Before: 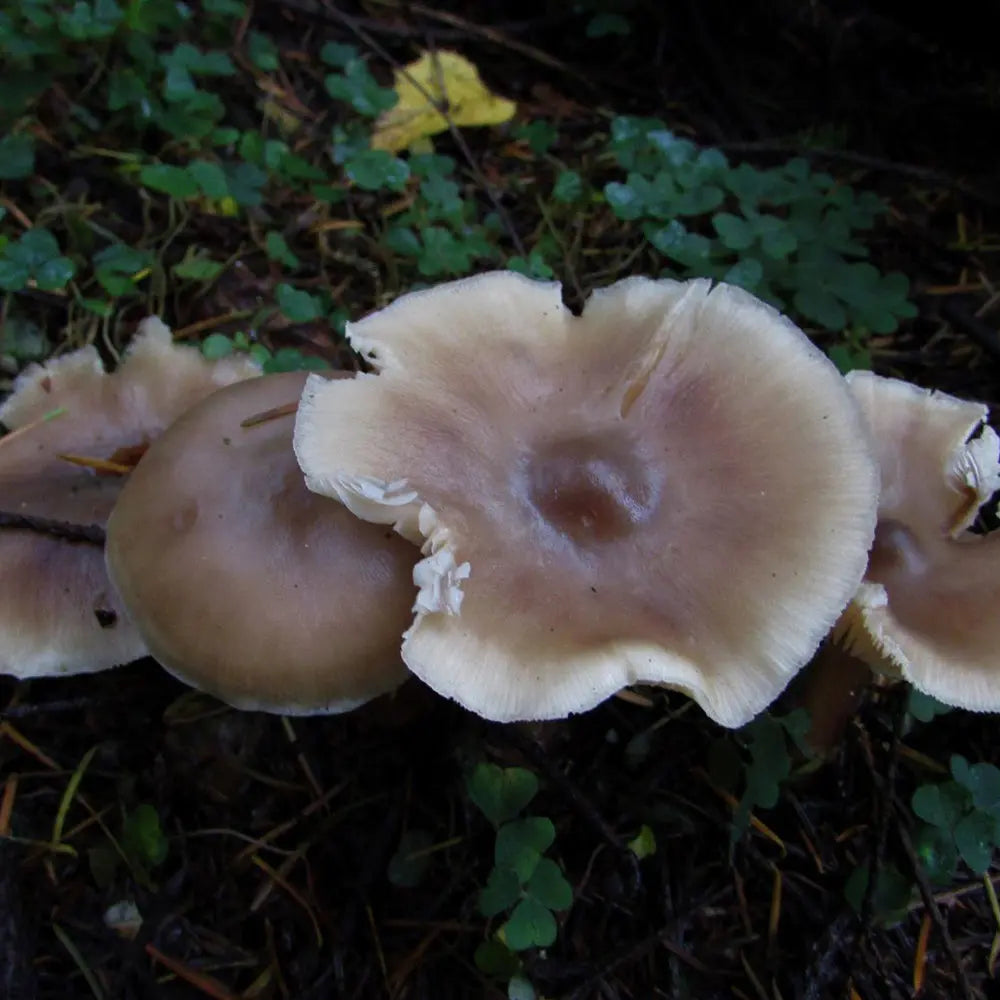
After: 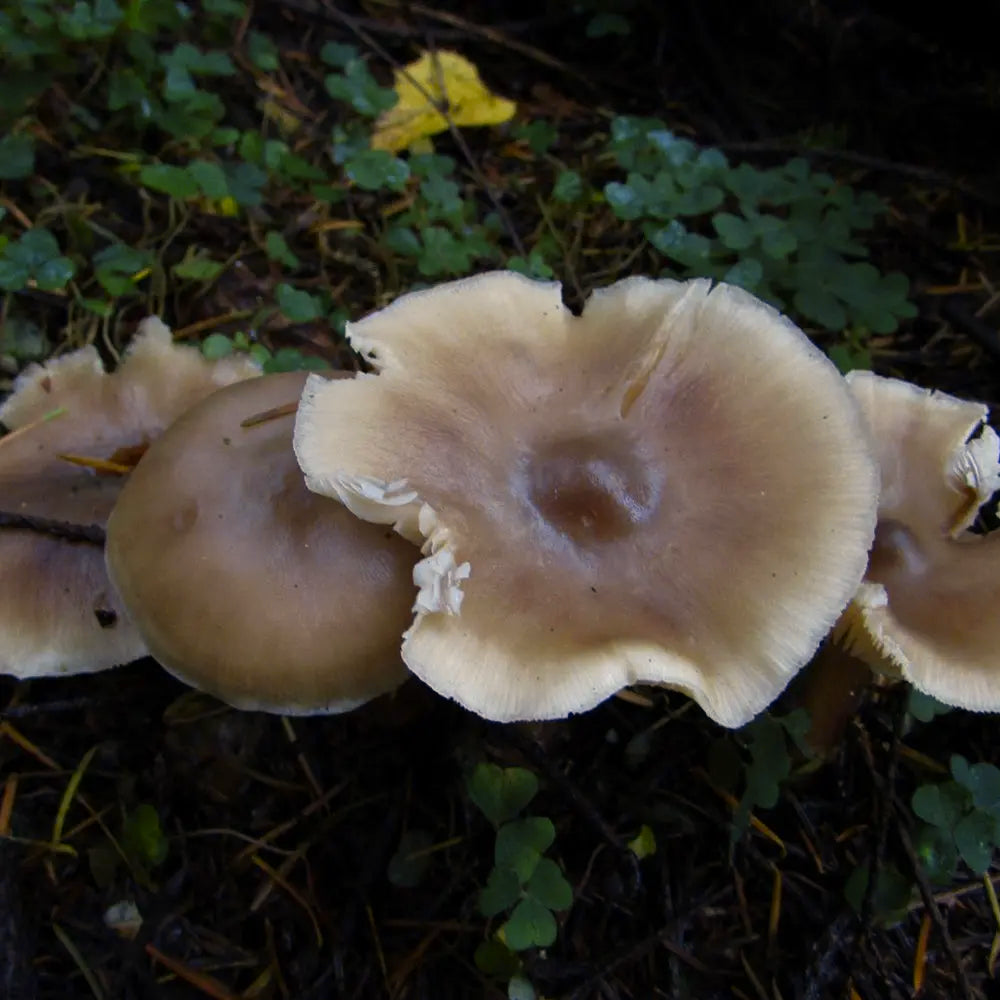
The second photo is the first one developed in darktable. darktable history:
white balance: red 1.045, blue 0.932
tone equalizer: on, module defaults
color contrast: green-magenta contrast 0.85, blue-yellow contrast 1.25, unbound 0
contrast brightness saturation: contrast 0.05
